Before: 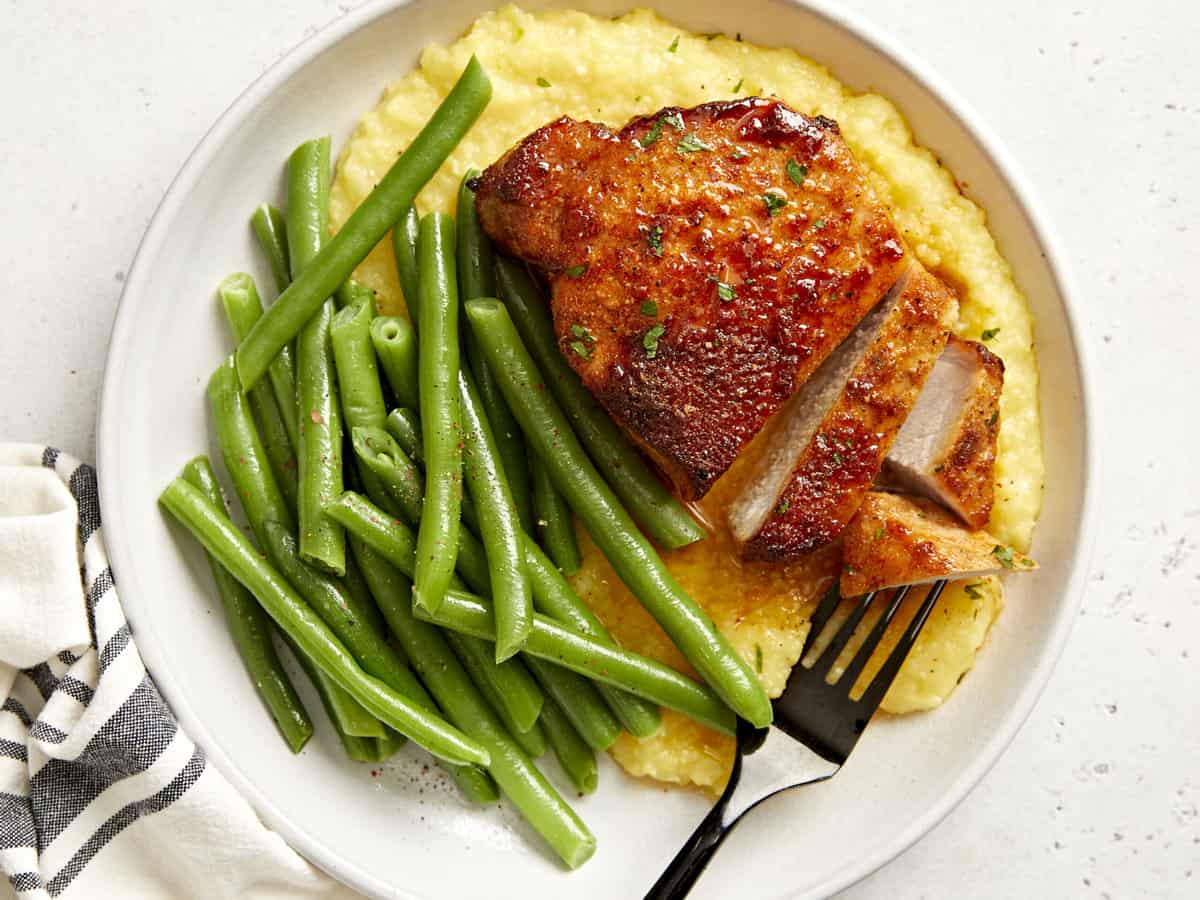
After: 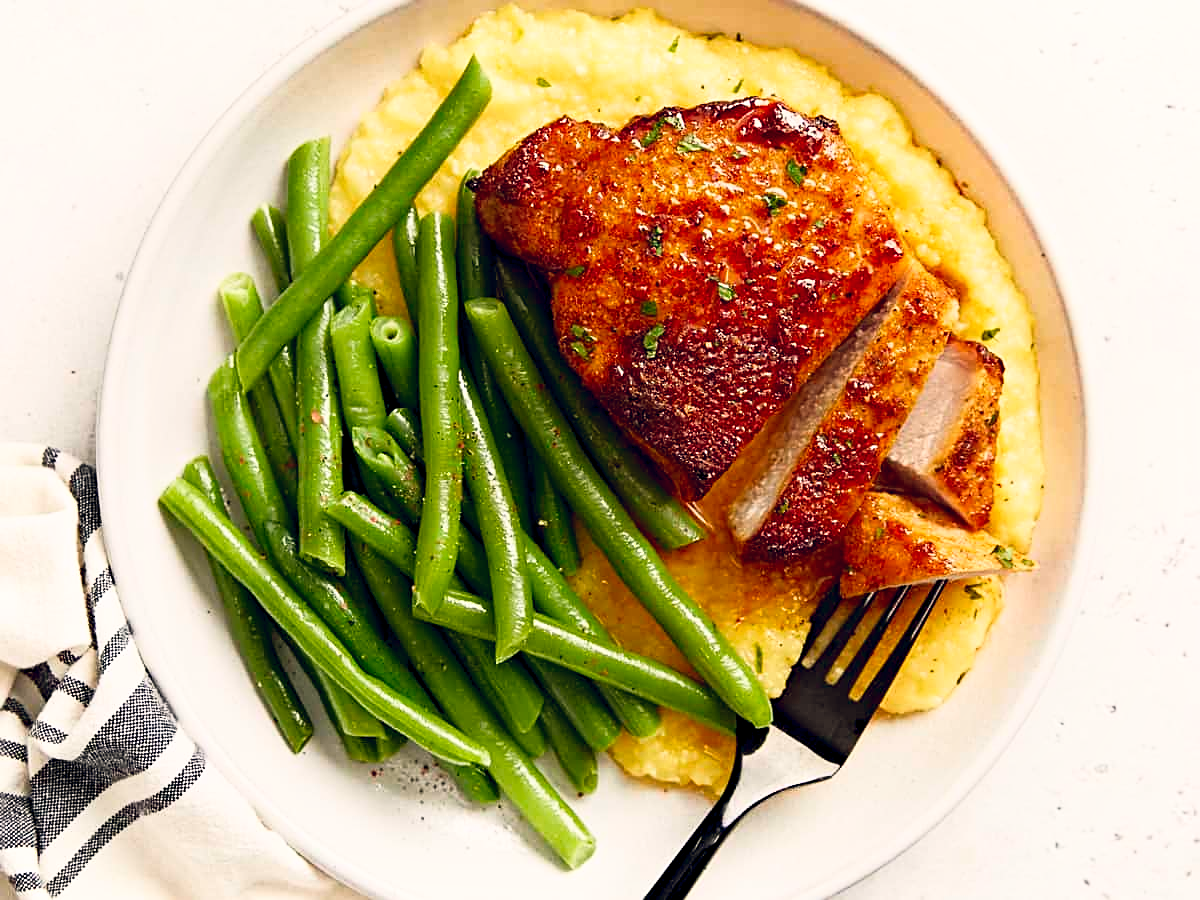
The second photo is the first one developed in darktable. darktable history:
shadows and highlights: shadows -62.32, white point adjustment -5.22, highlights 61.59
color balance rgb: shadows lift › hue 87.51°, highlights gain › chroma 1.35%, highlights gain › hue 55.1°, global offset › chroma 0.13%, global offset › hue 253.66°, perceptual saturation grading › global saturation 16.38%
exposure: compensate highlight preservation false
sharpen: on, module defaults
